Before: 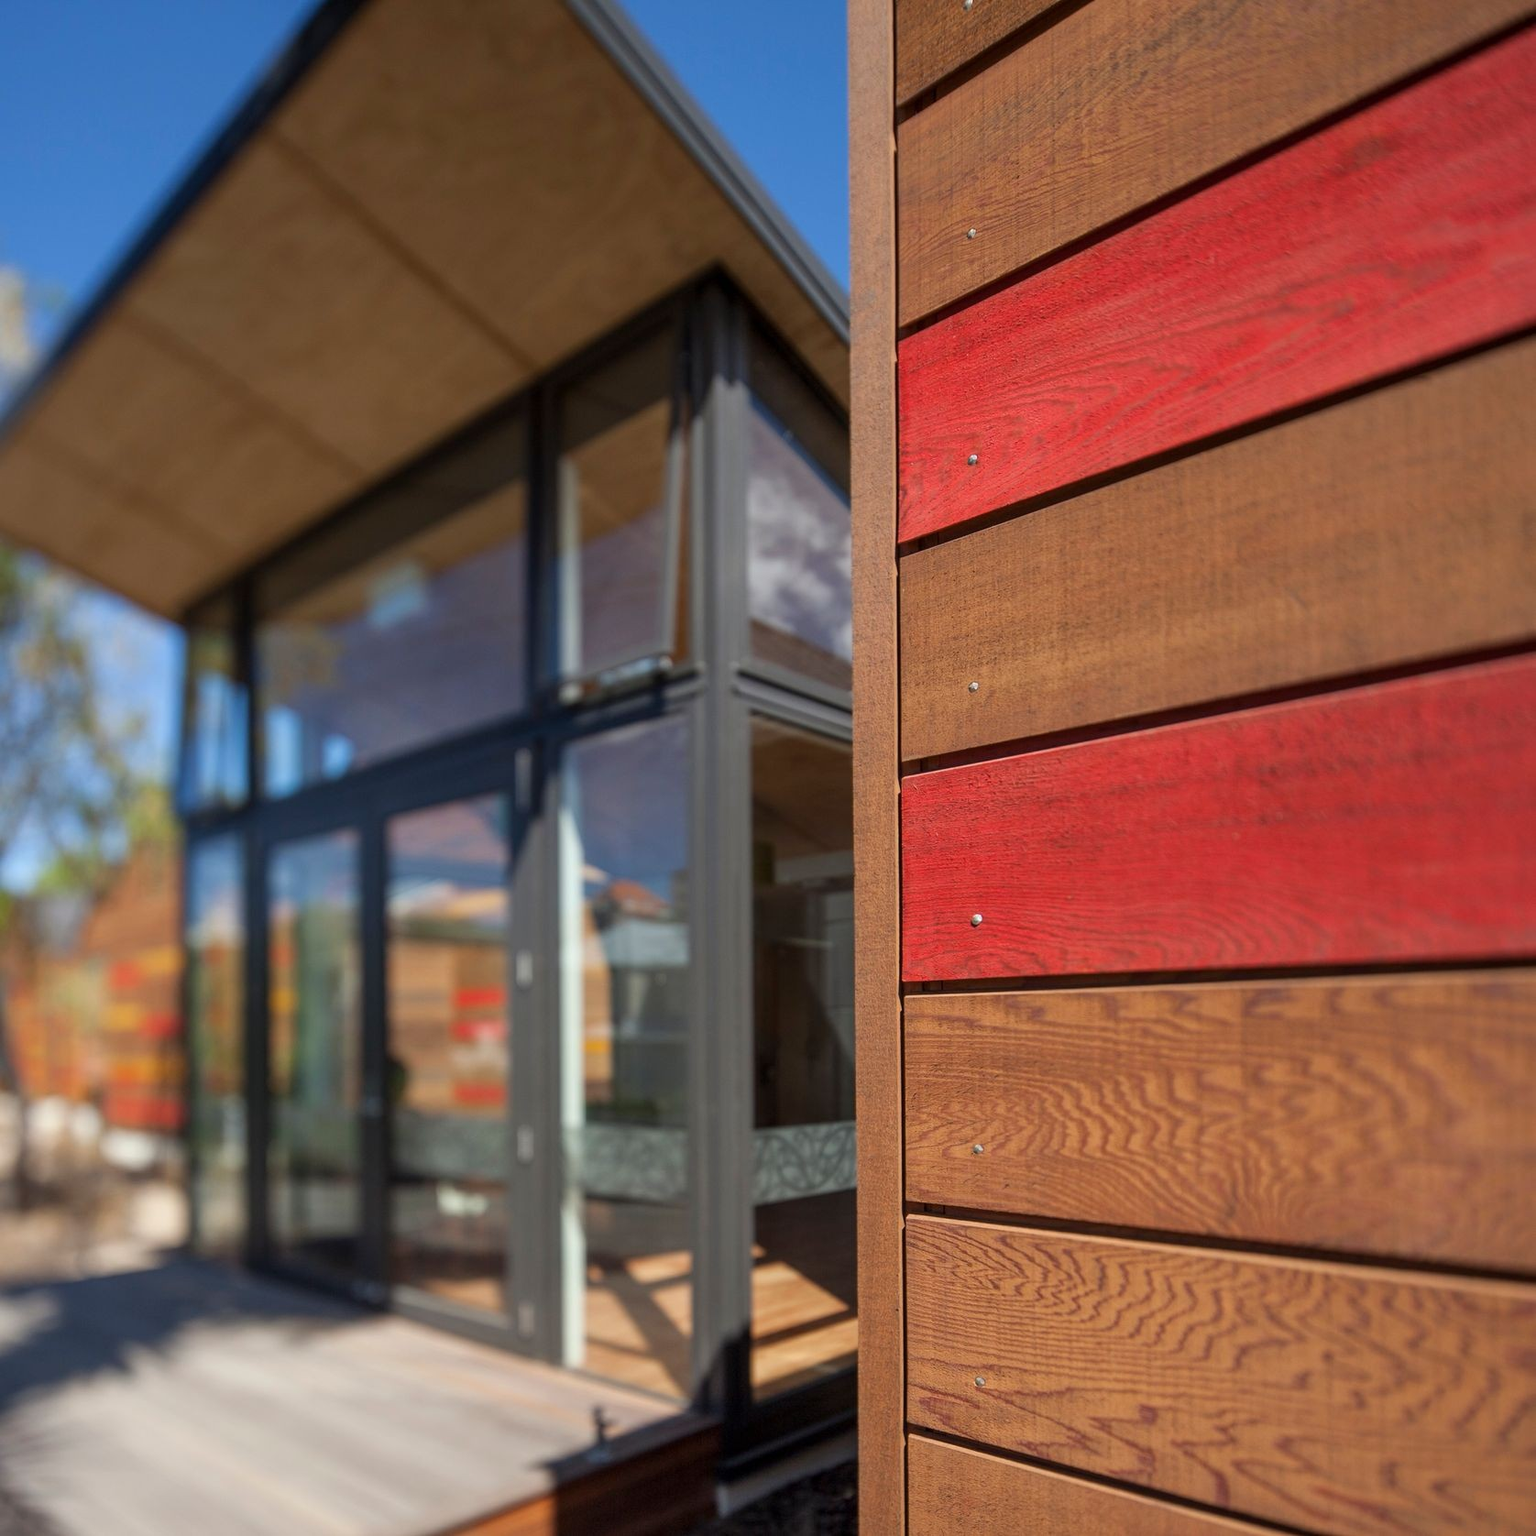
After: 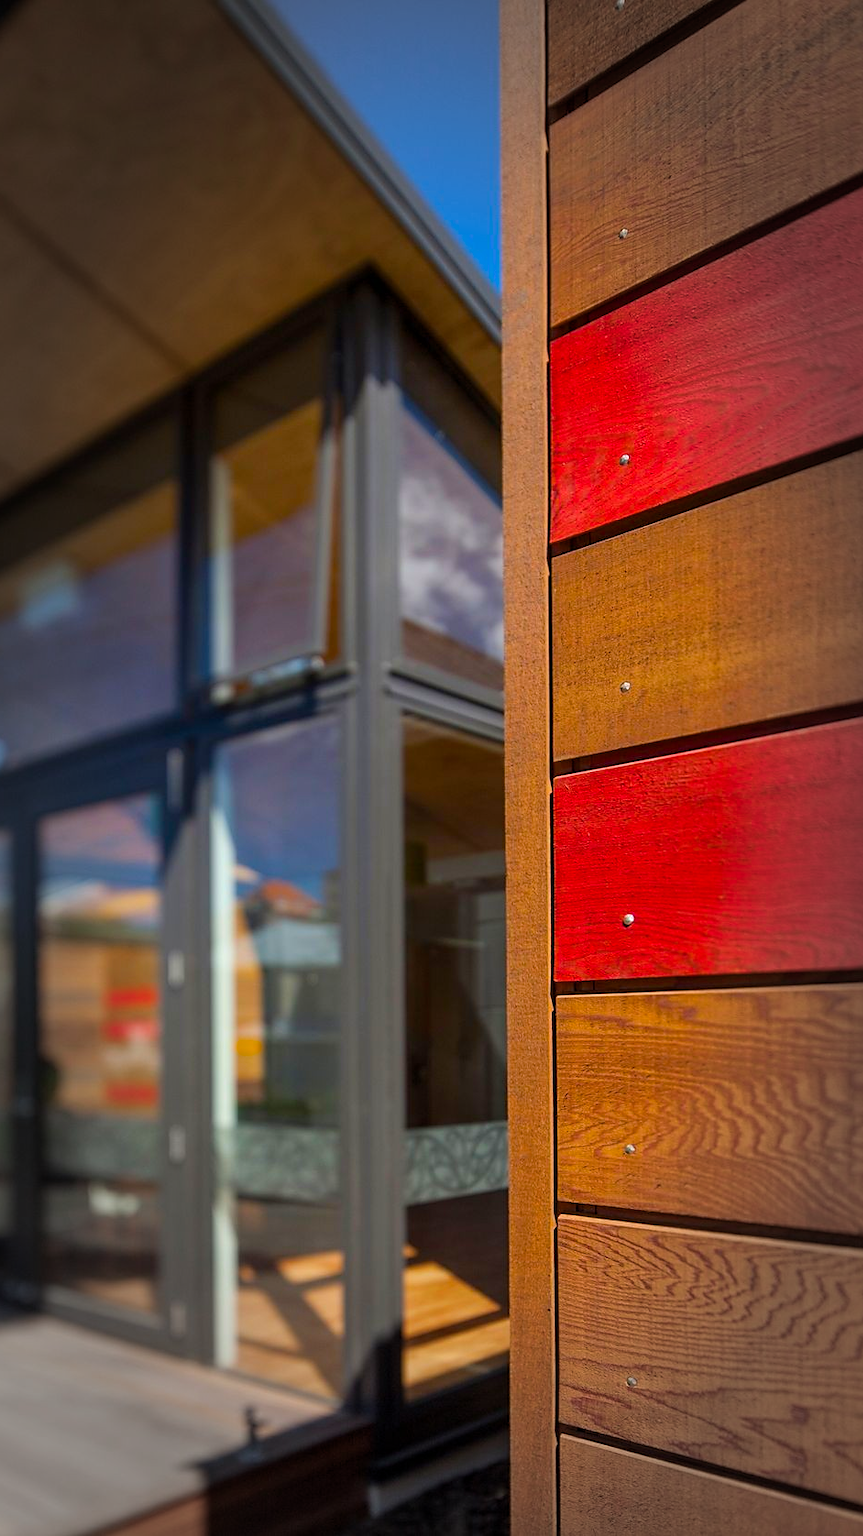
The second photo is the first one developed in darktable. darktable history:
vignetting: fall-off start 66.65%, fall-off radius 39.61%, center (0, 0.005), automatic ratio true, width/height ratio 0.663
color balance rgb: highlights gain › chroma 0.202%, highlights gain › hue 329.97°, perceptual saturation grading › global saturation 40.423%, global vibrance 20%
crop and rotate: left 22.676%, right 21.06%
sharpen: radius 1.91, amount 0.409, threshold 1.676
